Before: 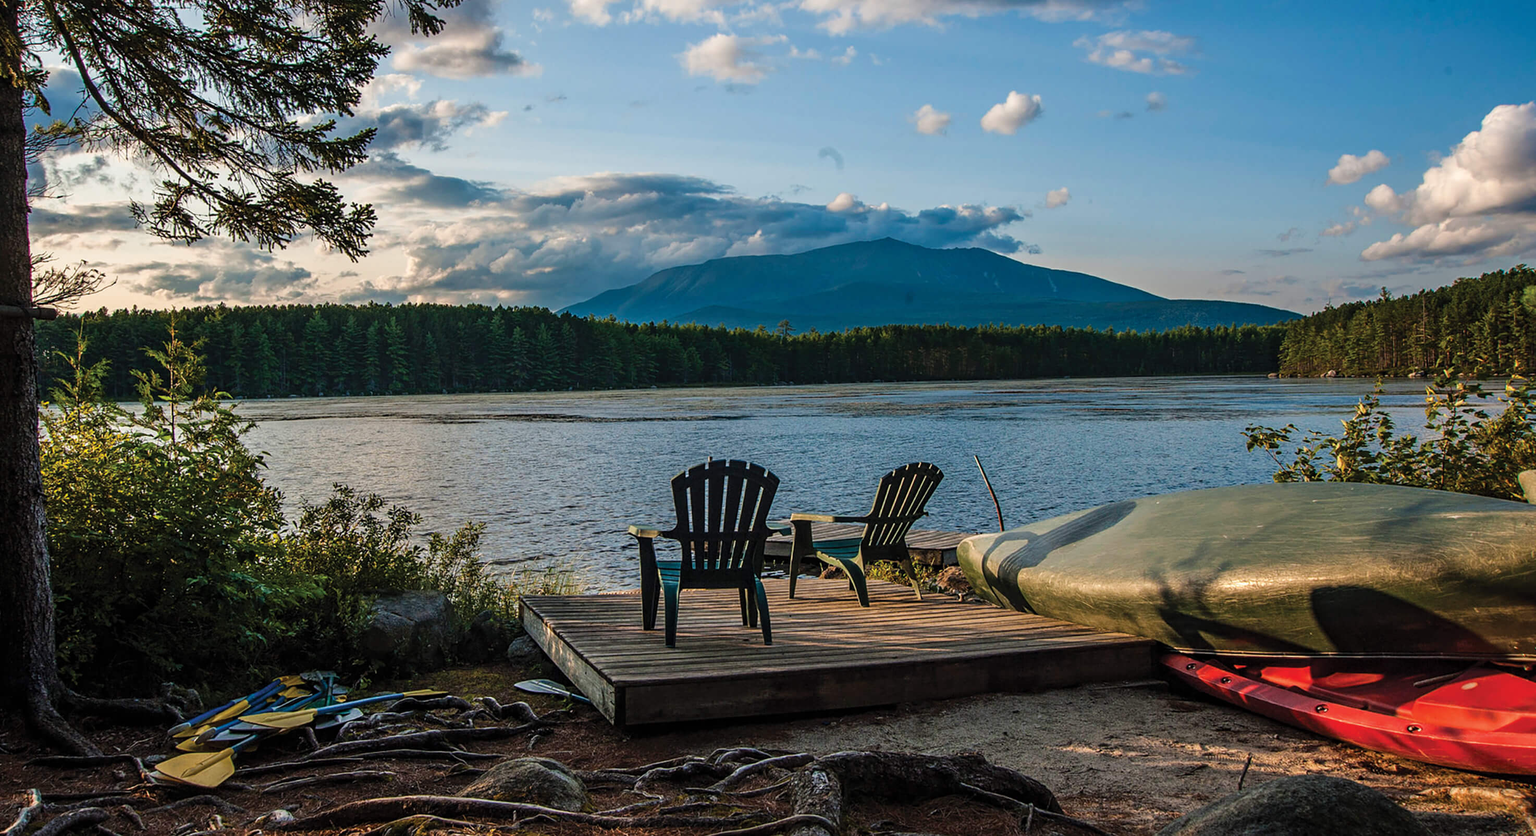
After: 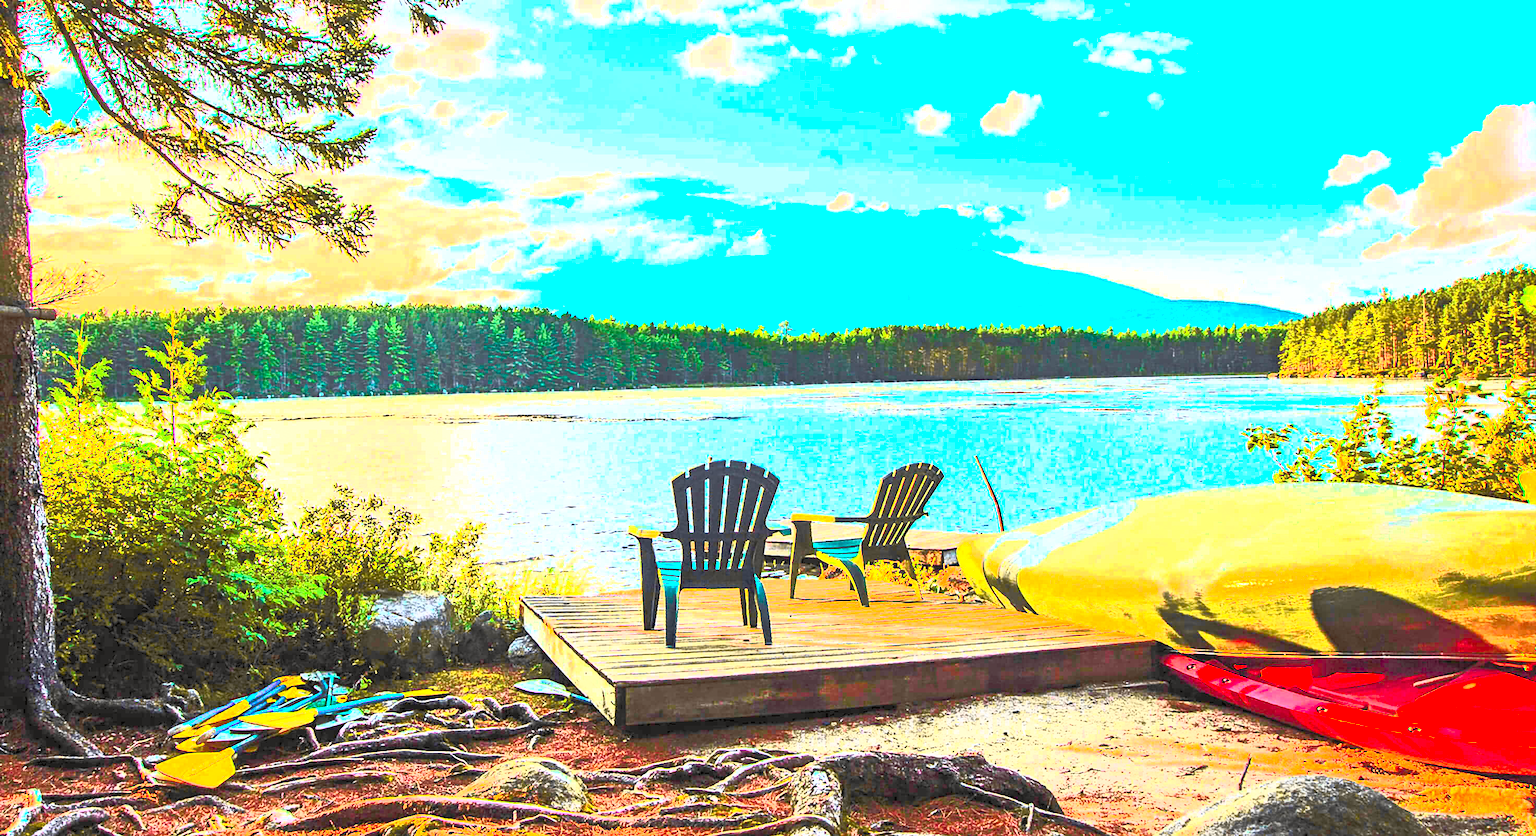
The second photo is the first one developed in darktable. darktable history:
exposure: exposure 2 EV, compensate exposure bias true, compensate highlight preservation false
contrast brightness saturation: contrast 1, brightness 1, saturation 1
tone curve: curves: ch0 [(0, 0.017) (0.259, 0.344) (0.593, 0.778) (0.786, 0.931) (1, 0.999)]; ch1 [(0, 0) (0.405, 0.387) (0.442, 0.47) (0.492, 0.5) (0.511, 0.503) (0.548, 0.596) (0.7, 0.795) (1, 1)]; ch2 [(0, 0) (0.411, 0.433) (0.5, 0.504) (0.535, 0.581) (1, 1)], color space Lab, independent channels, preserve colors none
